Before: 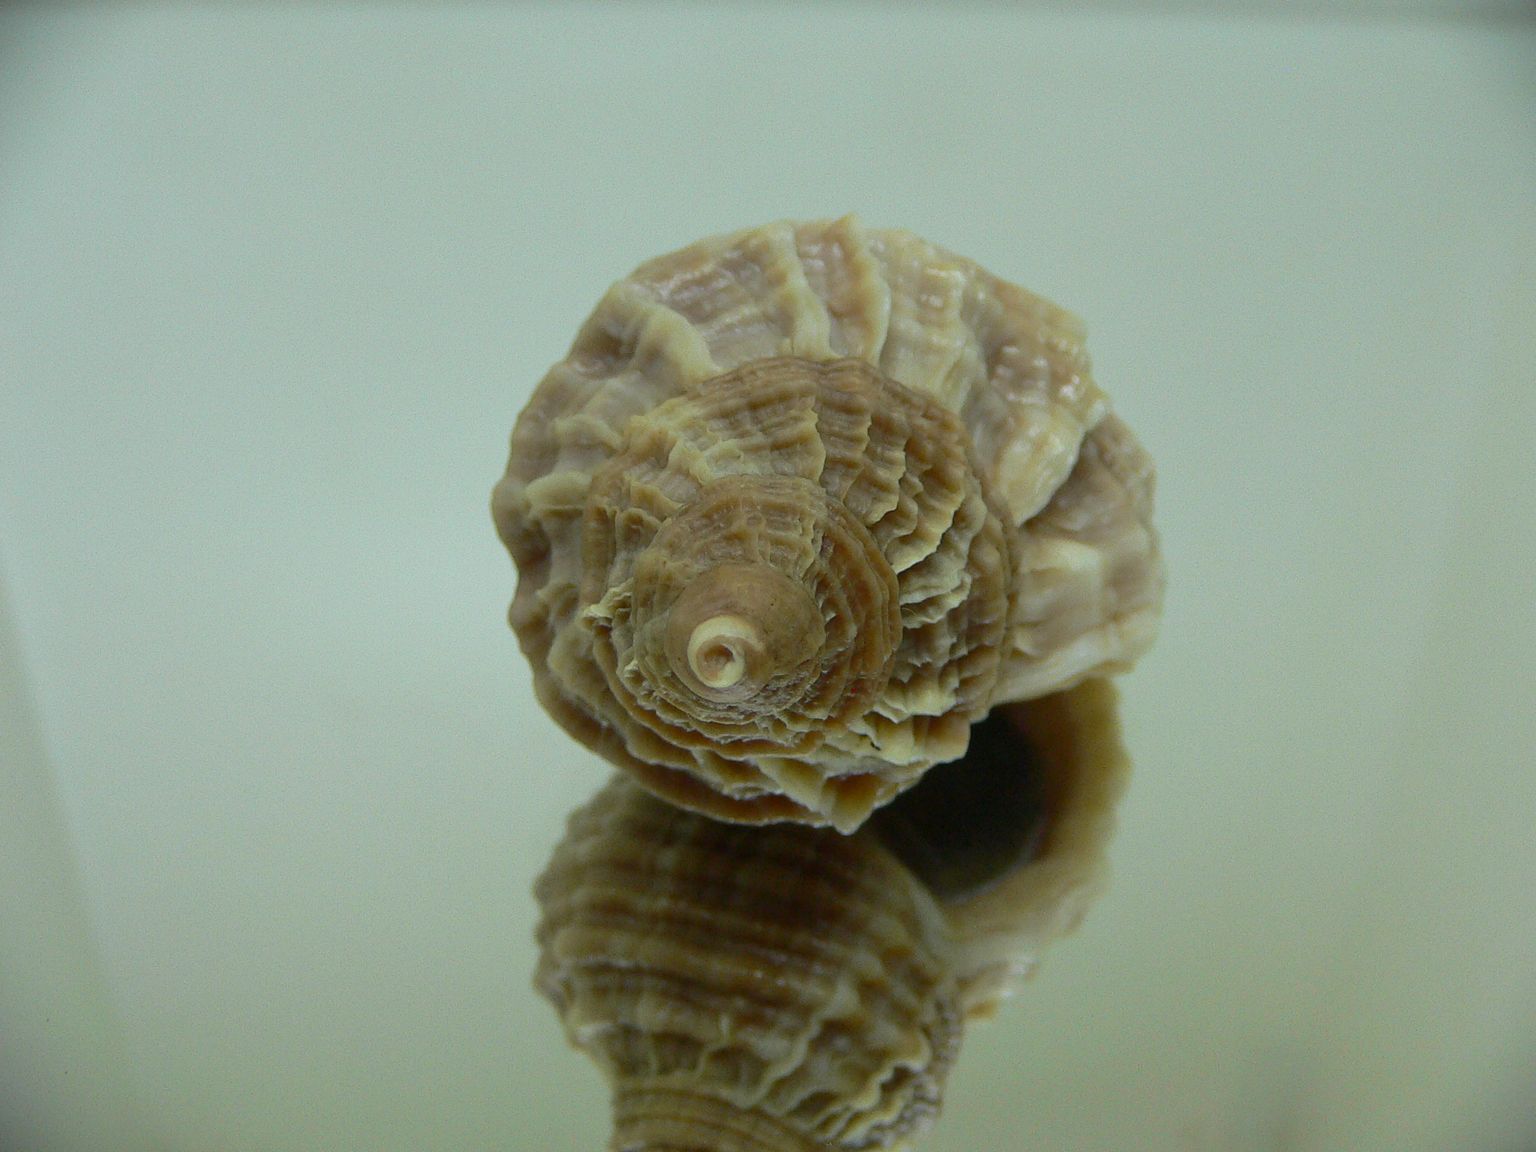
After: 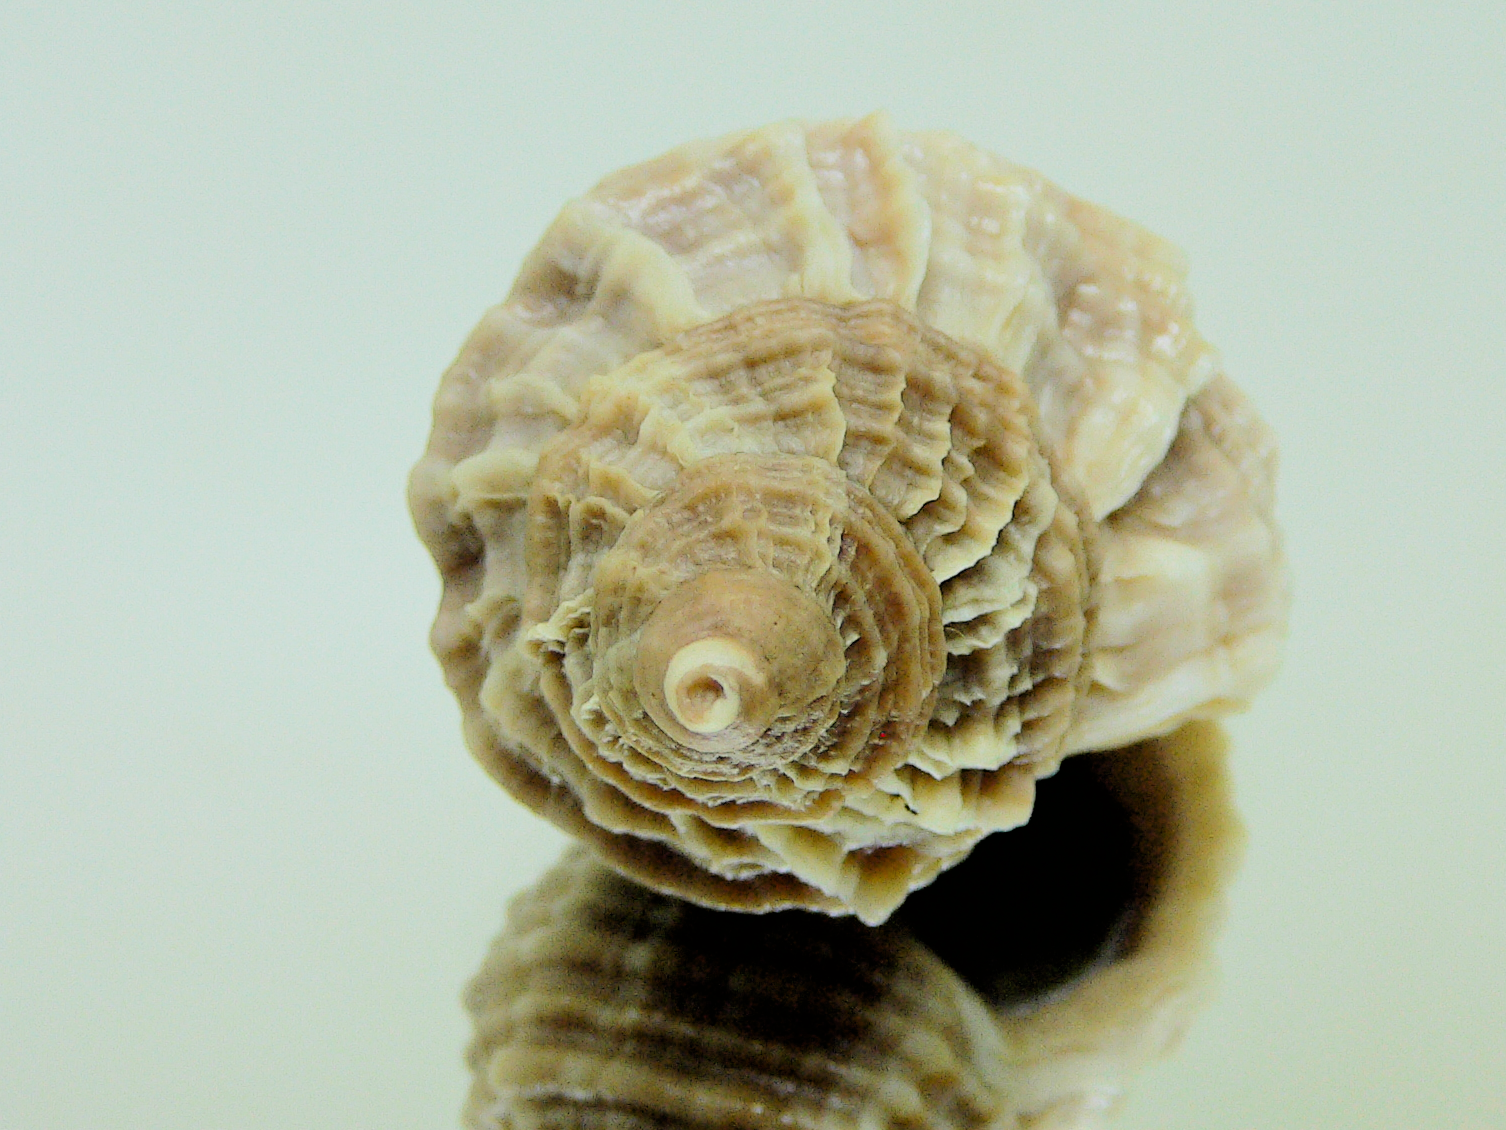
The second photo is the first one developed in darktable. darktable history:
crop and rotate: left 11.831%, top 11.346%, right 13.429%, bottom 13.899%
filmic rgb: black relative exposure -3.21 EV, white relative exposure 7.02 EV, hardness 1.46, contrast 1.35
exposure: black level correction 0, exposure 1.3 EV, compensate exposure bias true, compensate highlight preservation false
